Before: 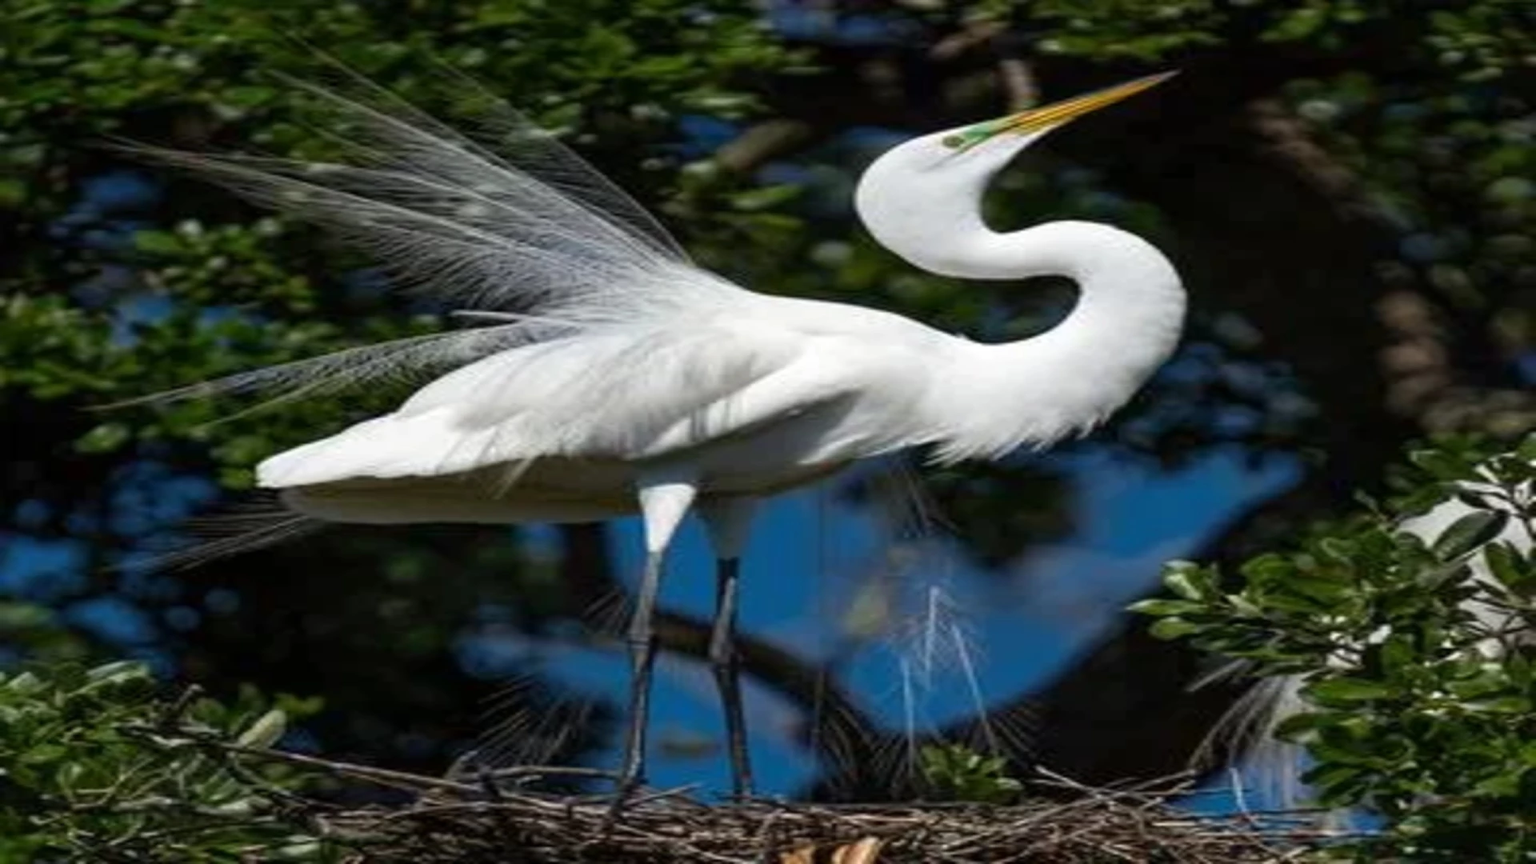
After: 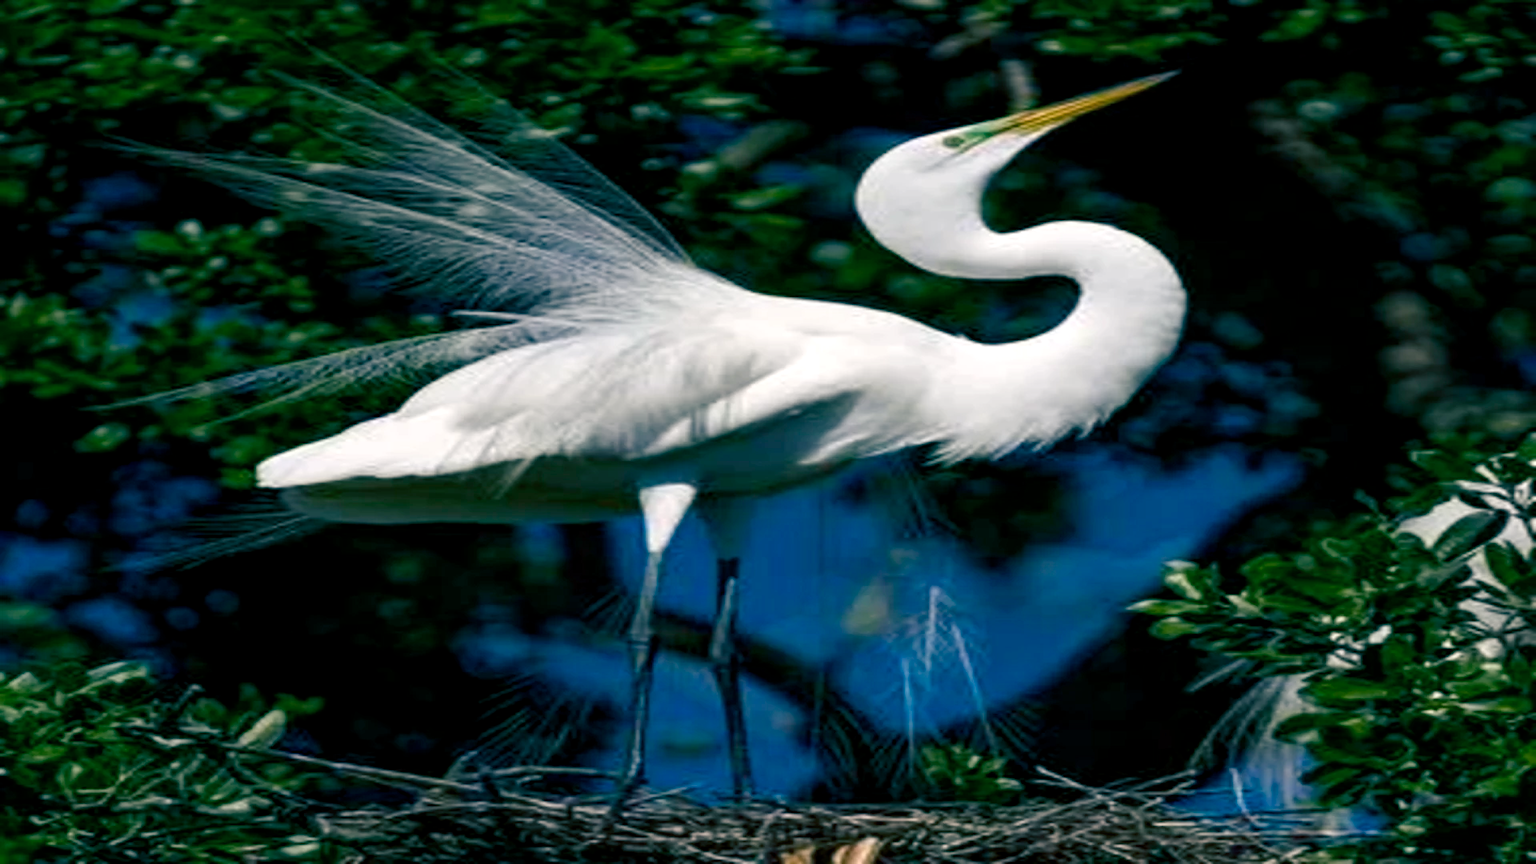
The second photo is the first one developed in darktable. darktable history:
color correction: saturation 0.8
color balance rgb: shadows lift › luminance -28.76%, shadows lift › chroma 10%, shadows lift › hue 230°, power › chroma 0.5%, power › hue 215°, highlights gain › luminance 7.14%, highlights gain › chroma 1%, highlights gain › hue 50°, global offset › luminance -0.29%, global offset › hue 260°, perceptual saturation grading › global saturation 20%, perceptual saturation grading › highlights -13.92%, perceptual saturation grading › shadows 50%
